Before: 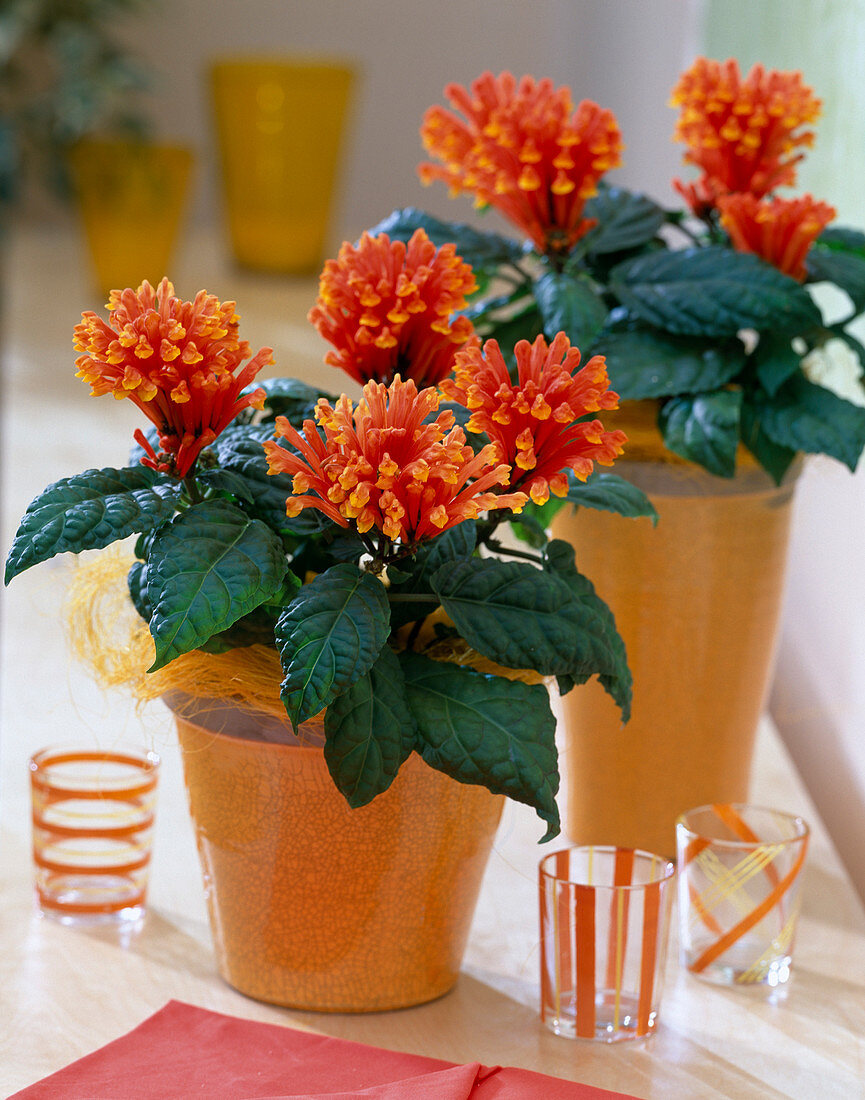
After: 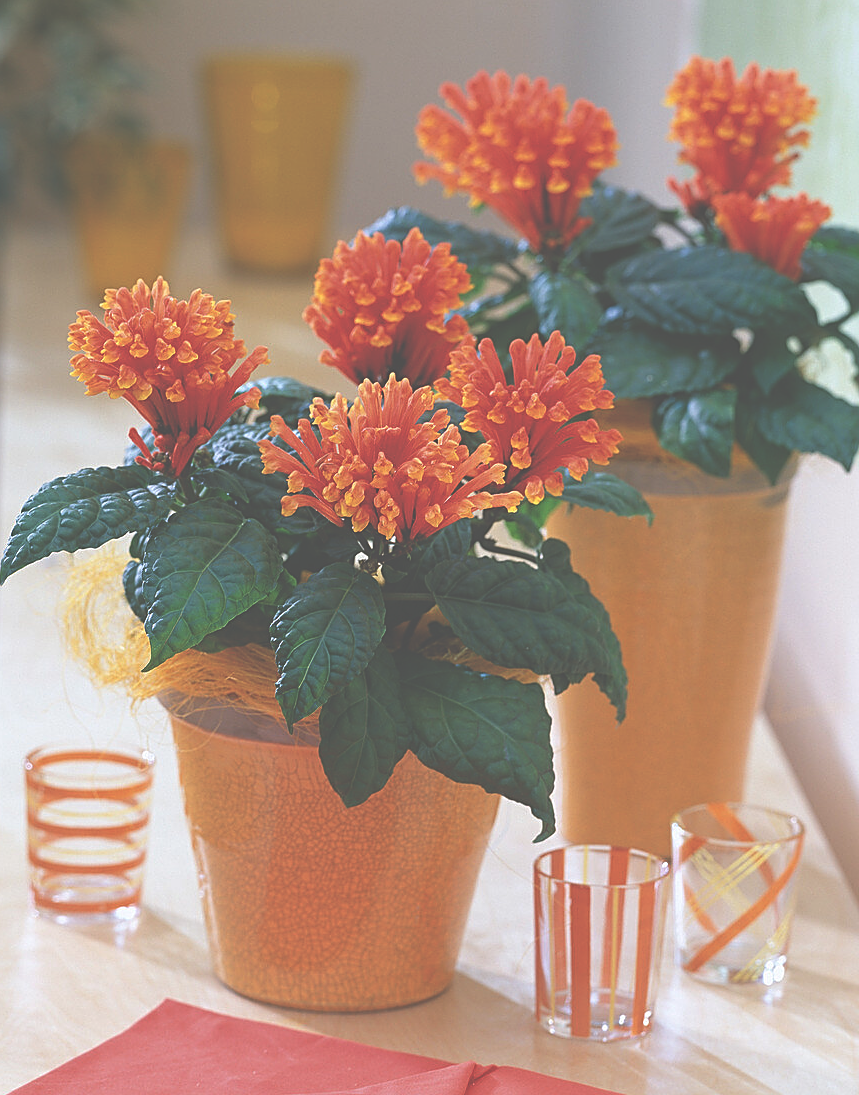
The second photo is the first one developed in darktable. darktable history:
exposure: black level correction -0.086, compensate highlight preservation false
sharpen: on, module defaults
crop and rotate: left 0.599%, top 0.14%, bottom 0.284%
